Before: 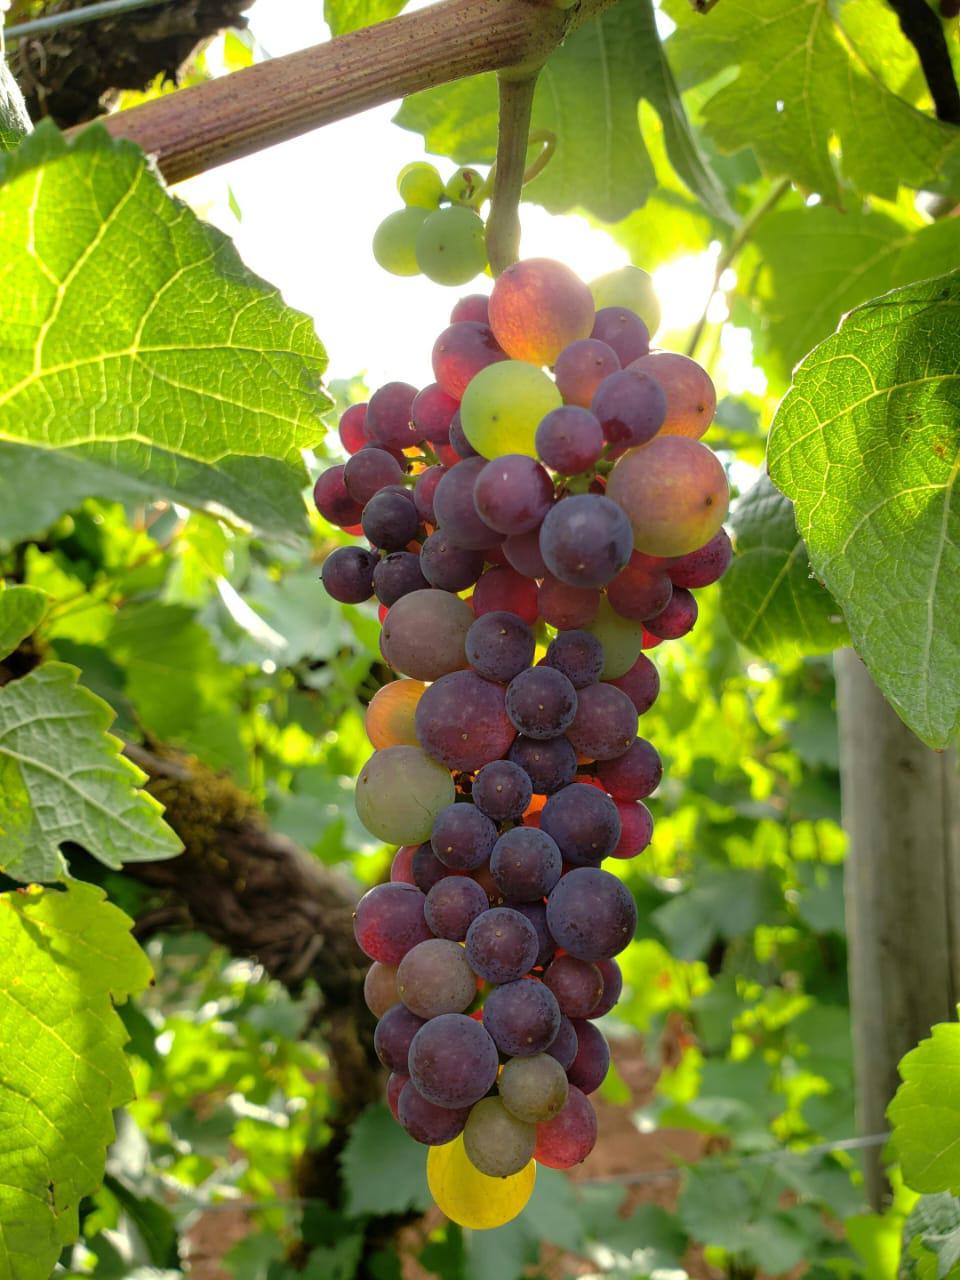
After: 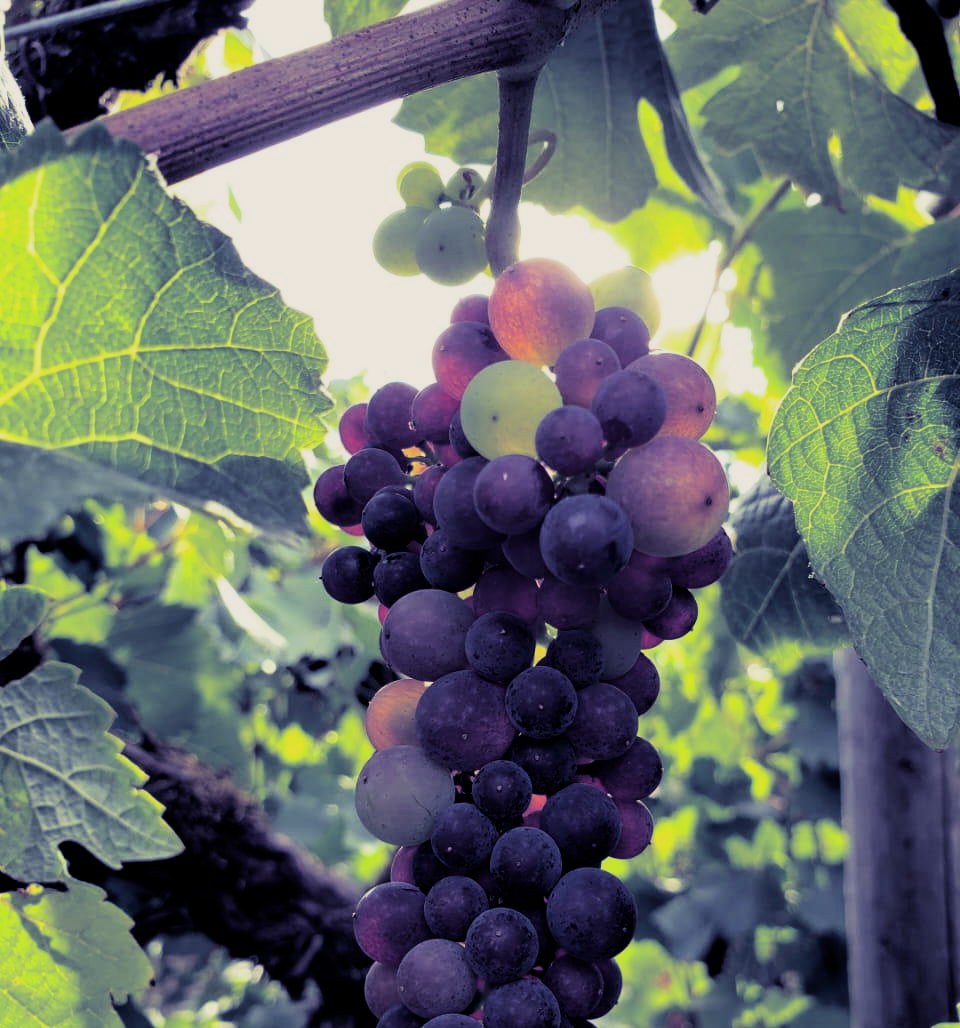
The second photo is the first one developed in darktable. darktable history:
crop: bottom 19.644%
filmic rgb: black relative exposure -5 EV, hardness 2.88, contrast 1.3
split-toning: shadows › hue 242.67°, shadows › saturation 0.733, highlights › hue 45.33°, highlights › saturation 0.667, balance -53.304, compress 21.15%
